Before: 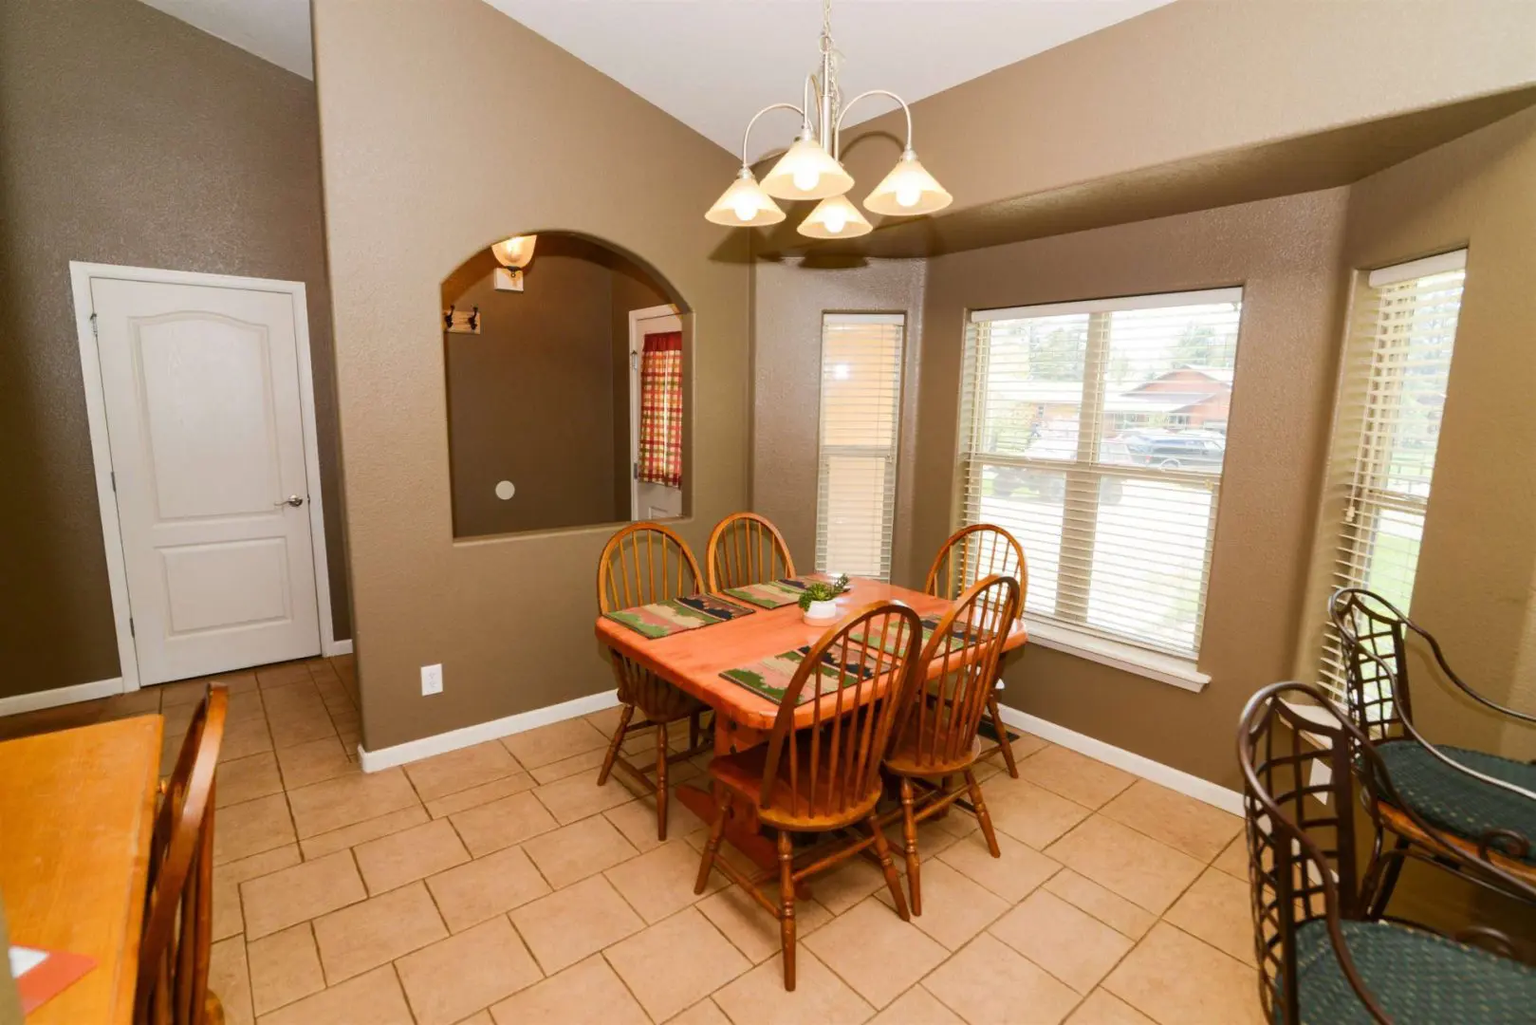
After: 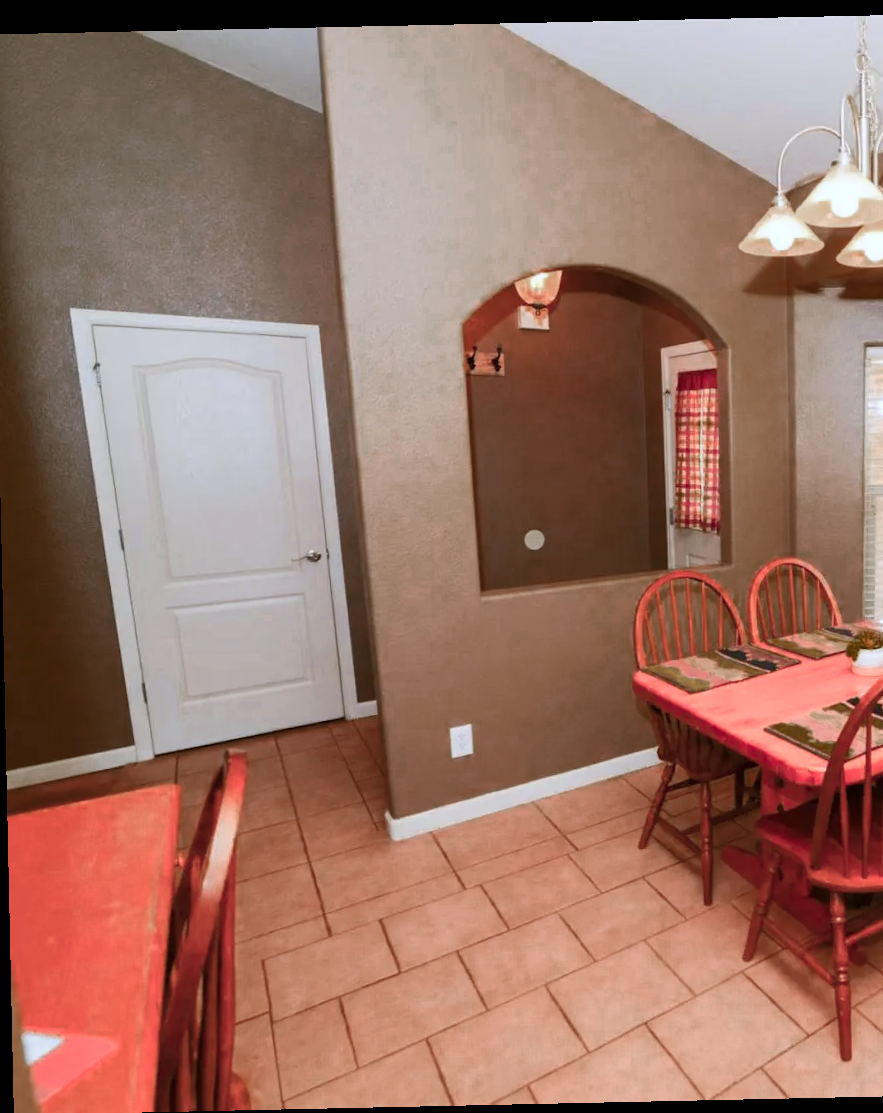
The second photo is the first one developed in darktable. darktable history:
exposure: compensate highlight preservation false
rotate and perspective: rotation -1.24°, automatic cropping off
crop: left 0.587%, right 45.588%, bottom 0.086%
color zones: curves: ch0 [(0.006, 0.385) (0.143, 0.563) (0.243, 0.321) (0.352, 0.464) (0.516, 0.456) (0.625, 0.5) (0.75, 0.5) (0.875, 0.5)]; ch1 [(0, 0.5) (0.134, 0.504) (0.246, 0.463) (0.421, 0.515) (0.5, 0.56) (0.625, 0.5) (0.75, 0.5) (0.875, 0.5)]; ch2 [(0, 0.5) (0.131, 0.426) (0.307, 0.289) (0.38, 0.188) (0.513, 0.216) (0.625, 0.548) (0.75, 0.468) (0.838, 0.396) (0.971, 0.311)]
white balance: red 0.954, blue 1.079
